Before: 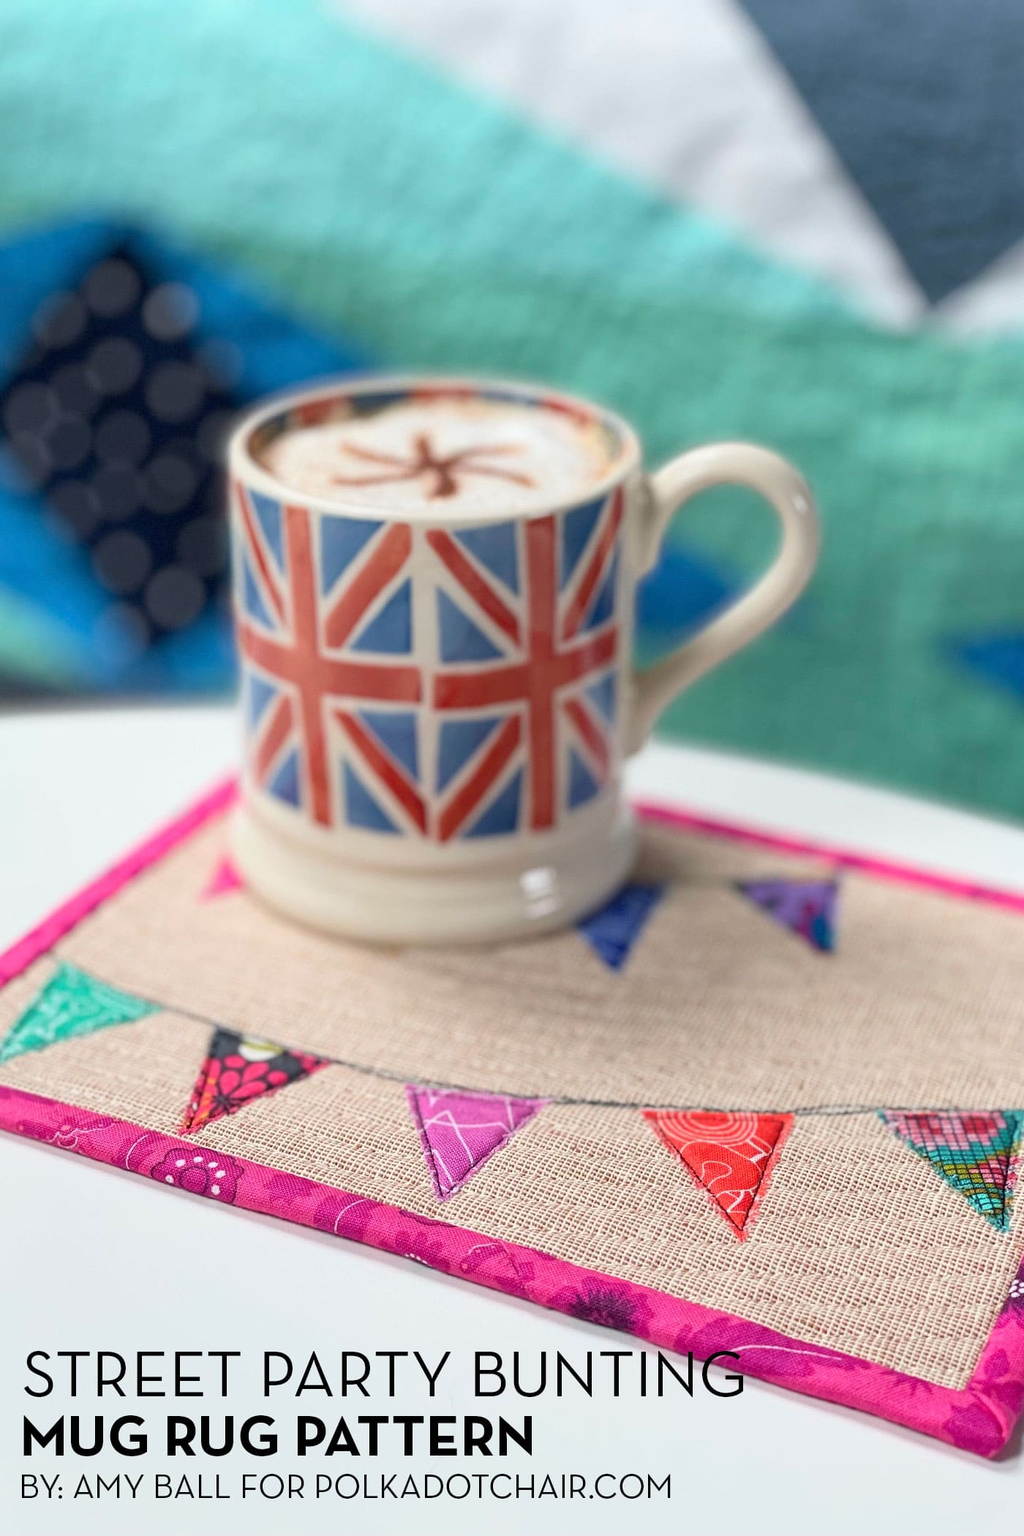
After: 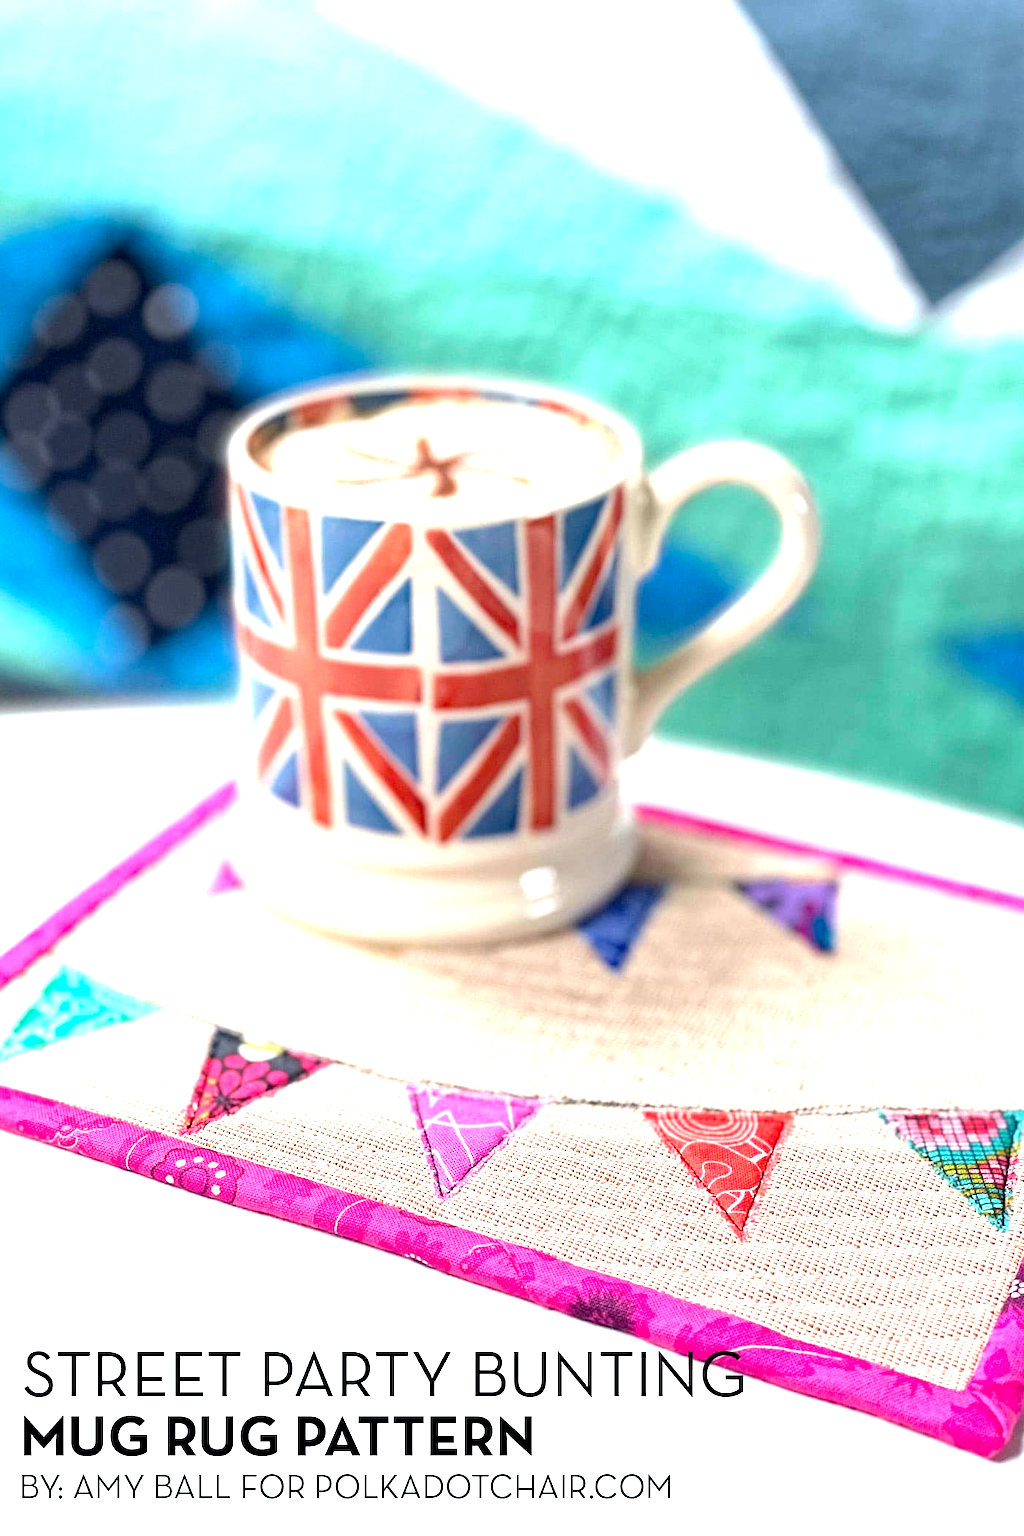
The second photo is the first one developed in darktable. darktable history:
haze removal: compatibility mode true, adaptive false
tone equalizer: -8 EV -0.423 EV, -7 EV -0.354 EV, -6 EV -0.358 EV, -5 EV -0.226 EV, -3 EV 0.205 EV, -2 EV 0.326 EV, -1 EV 0.404 EV, +0 EV 0.414 EV, edges refinement/feathering 500, mask exposure compensation -1.57 EV, preserve details no
exposure: black level correction 0.001, exposure 0.956 EV, compensate highlight preservation false
